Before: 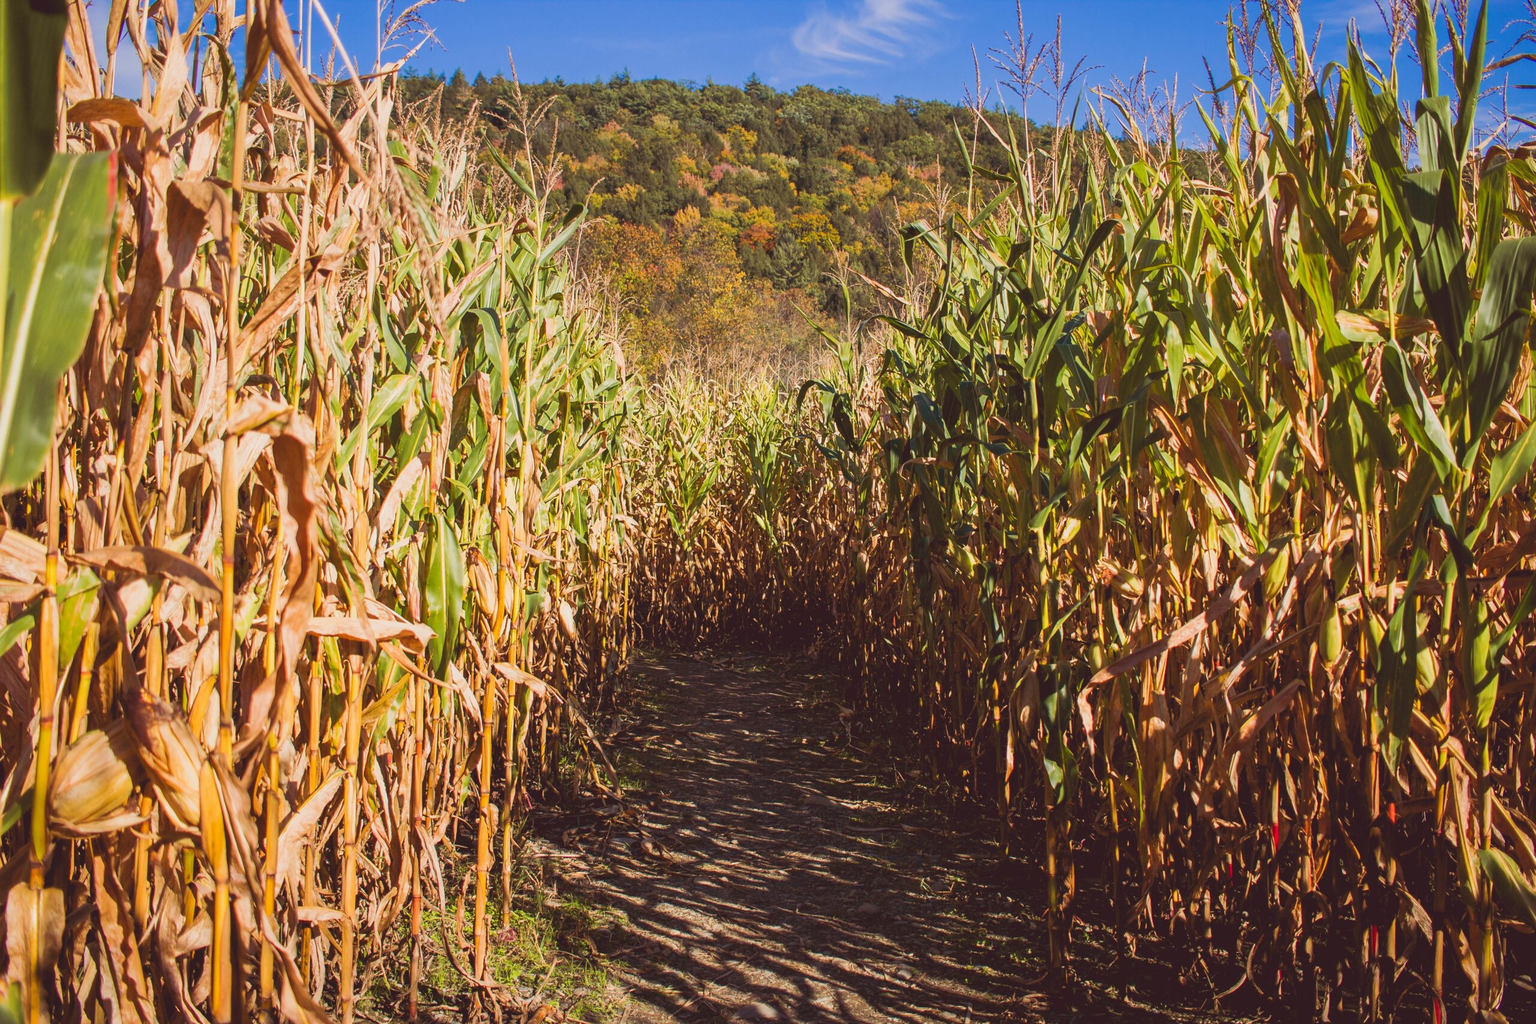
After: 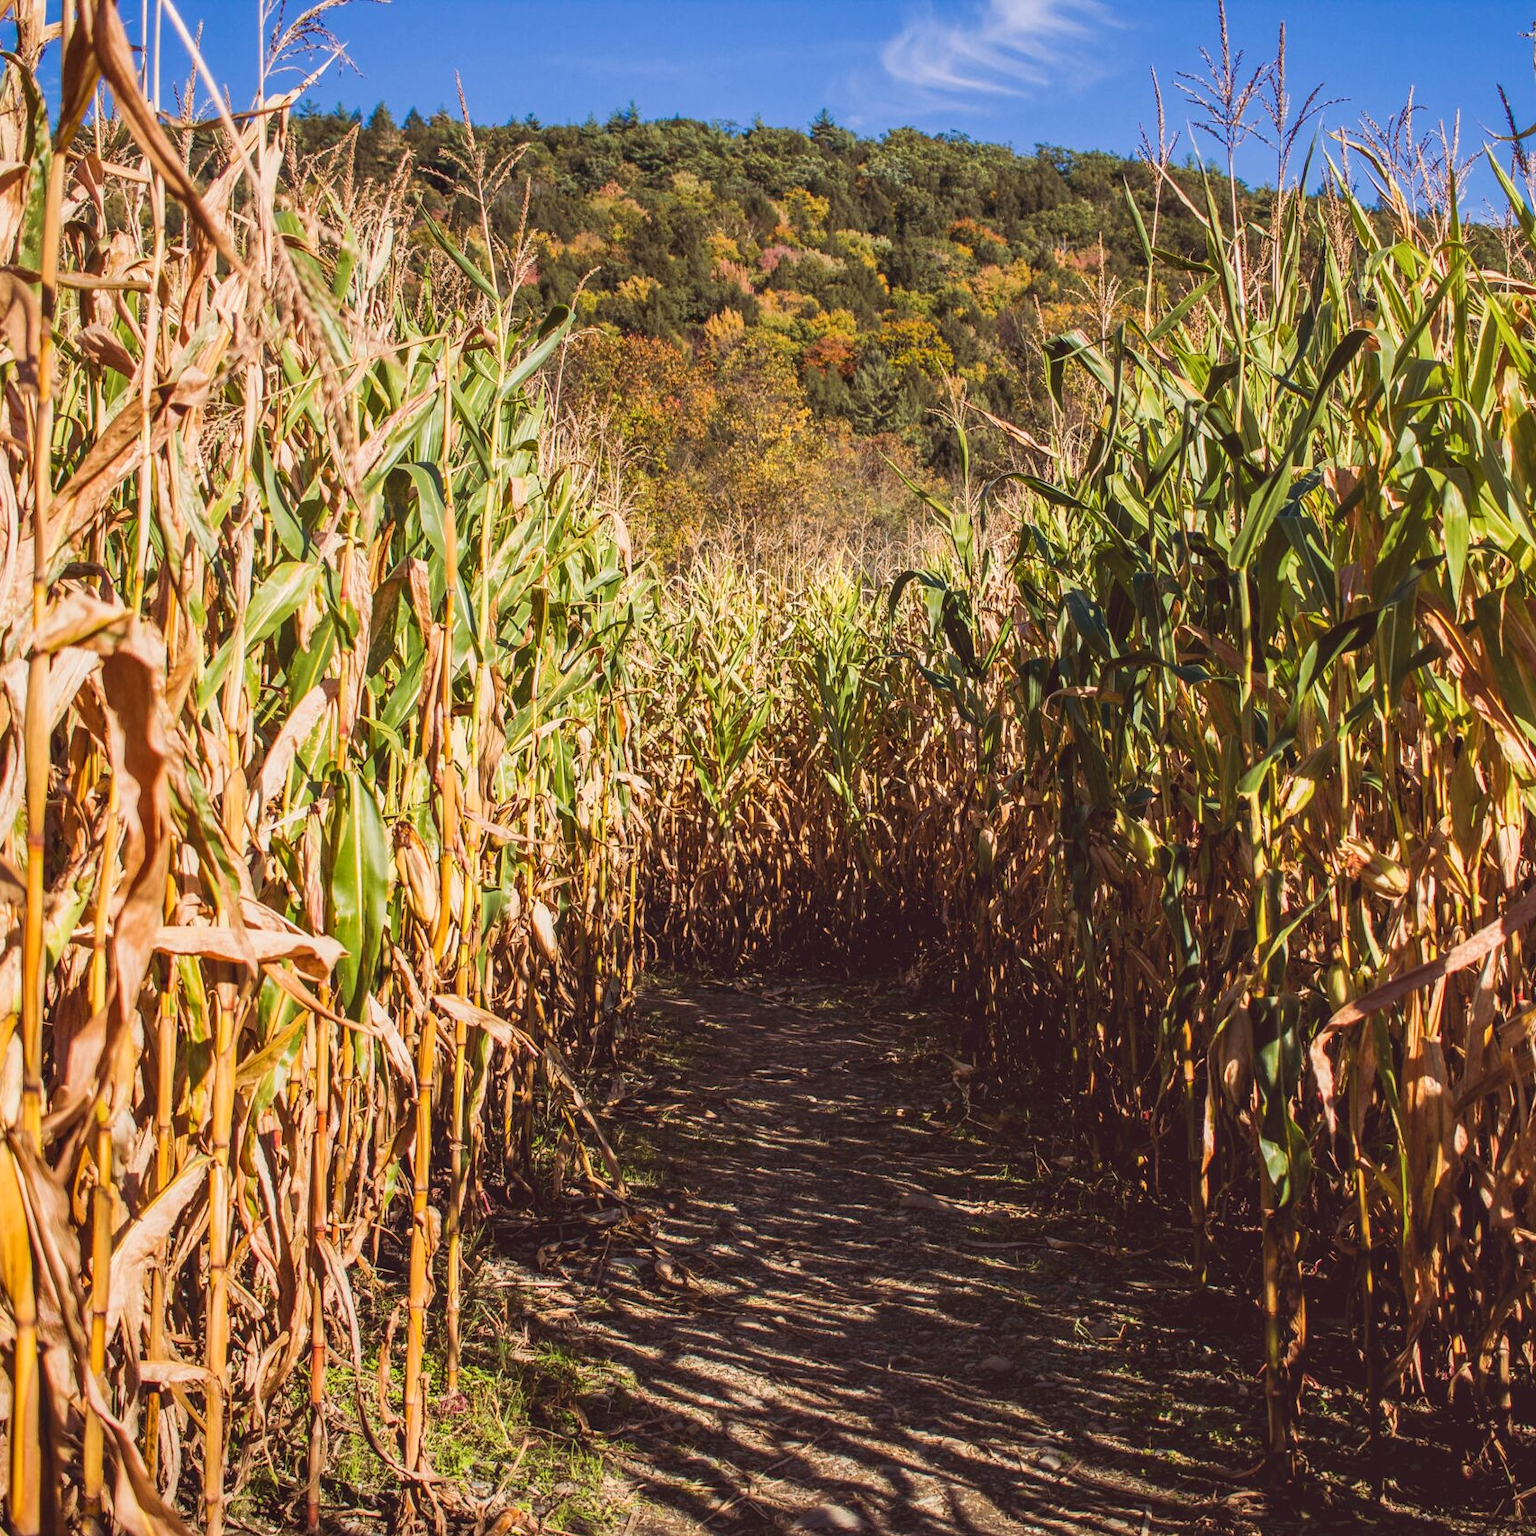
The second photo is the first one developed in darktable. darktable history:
crop and rotate: left 13.342%, right 19.988%
local contrast: detail 130%
